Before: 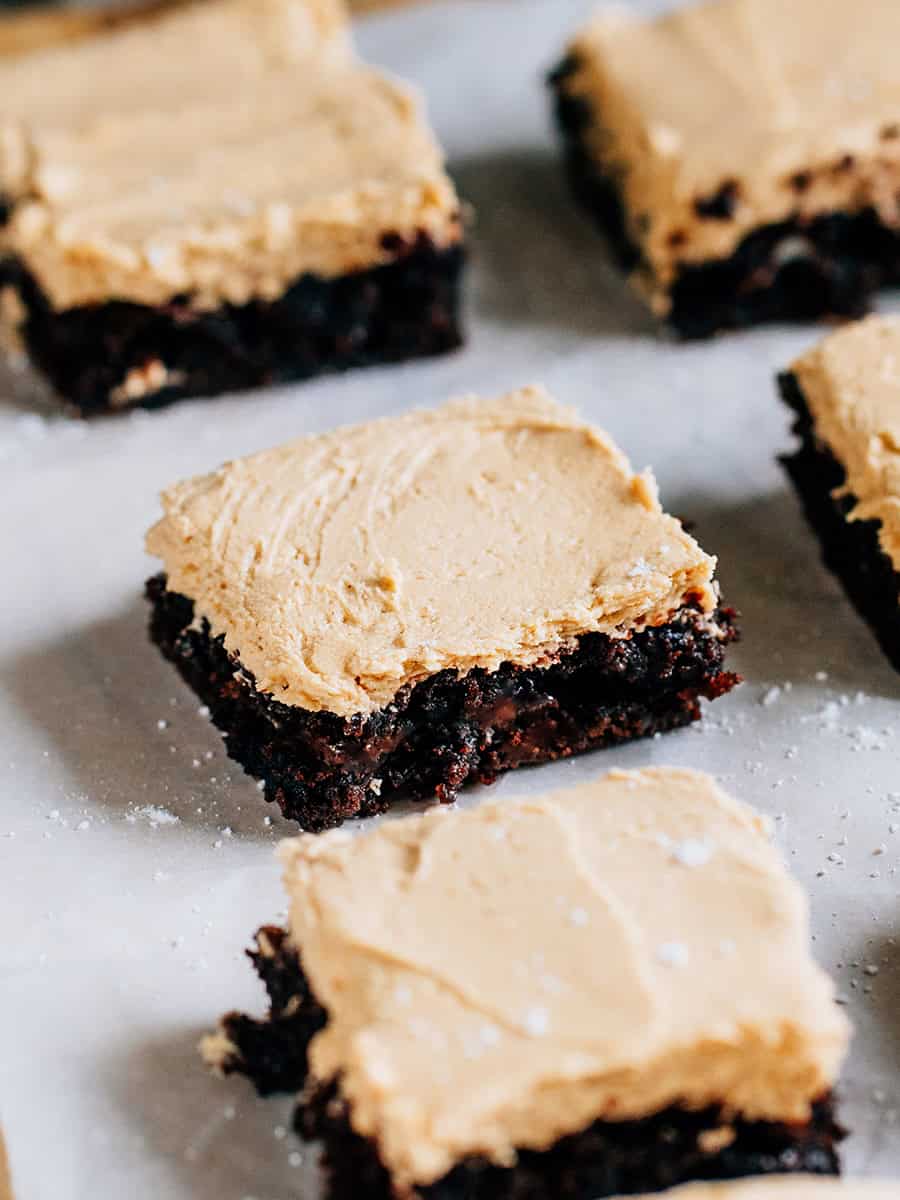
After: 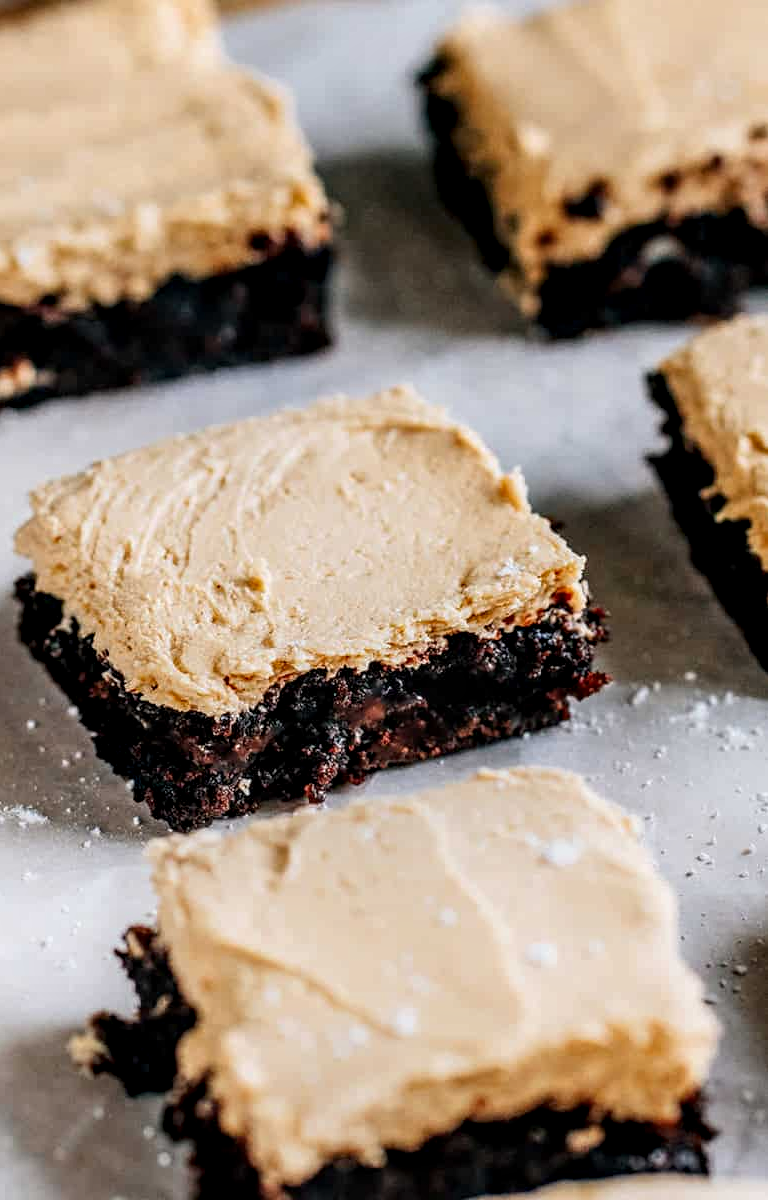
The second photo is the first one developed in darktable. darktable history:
shadows and highlights: radius 93.07, shadows -14.46, white point adjustment 0.23, highlights 31.48, compress 48.23%, highlights color adjustment 52.79%, soften with gaussian
crop and rotate: left 14.584%
local contrast: highlights 20%, detail 150%
